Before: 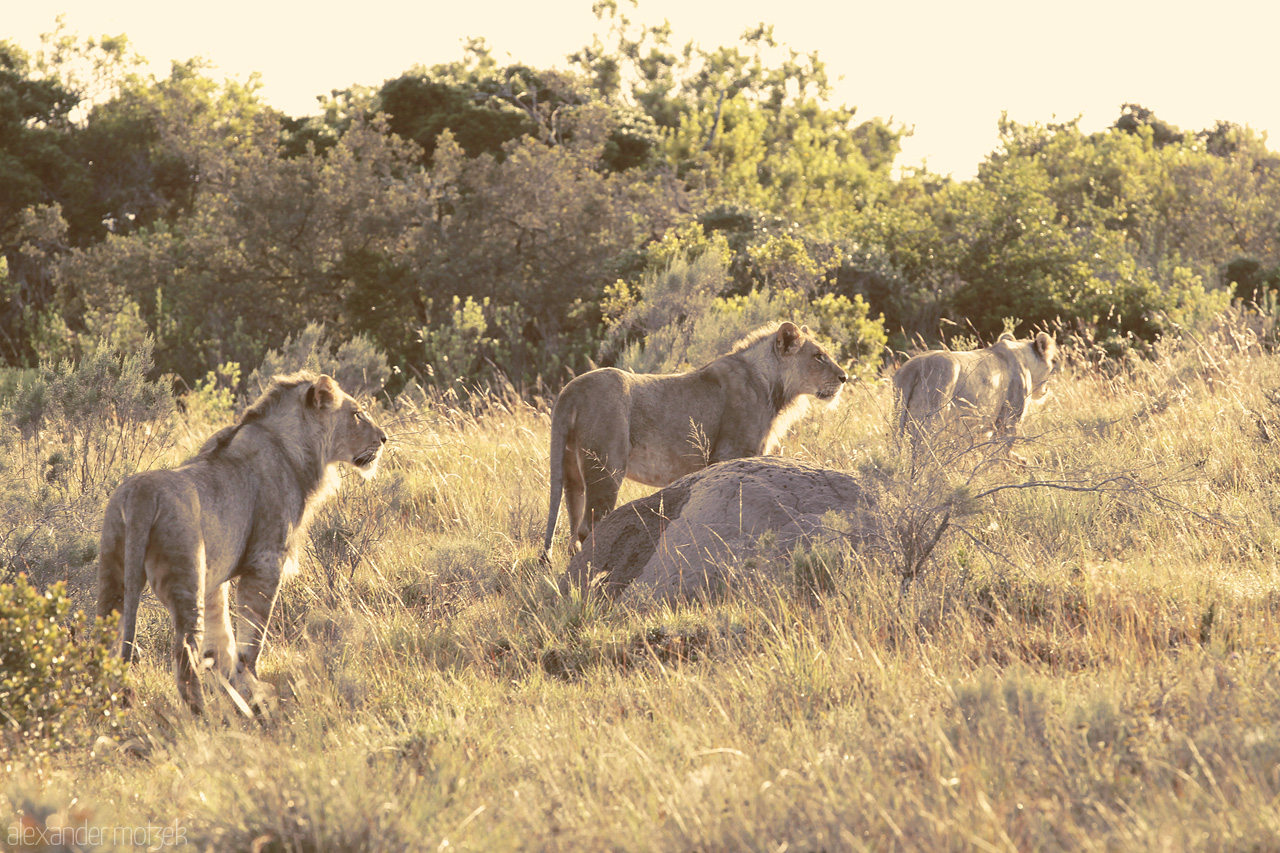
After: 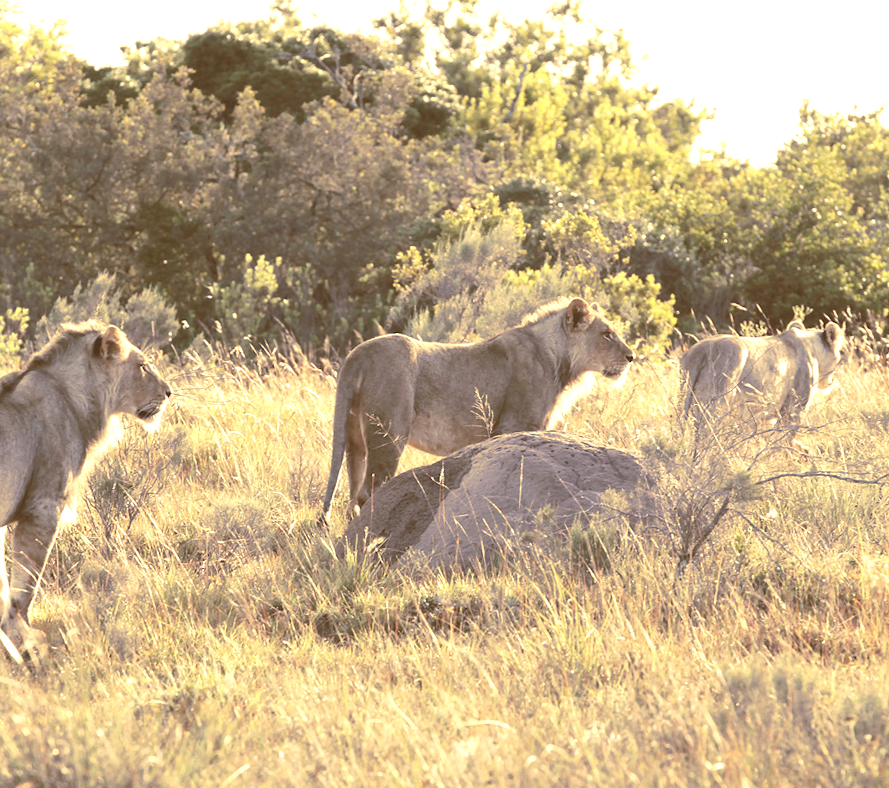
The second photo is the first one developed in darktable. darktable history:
crop and rotate: angle -3.16°, left 14.111%, top 0.041%, right 10.786%, bottom 0.072%
exposure: black level correction 0.001, exposure 0.498 EV, compensate highlight preservation false
